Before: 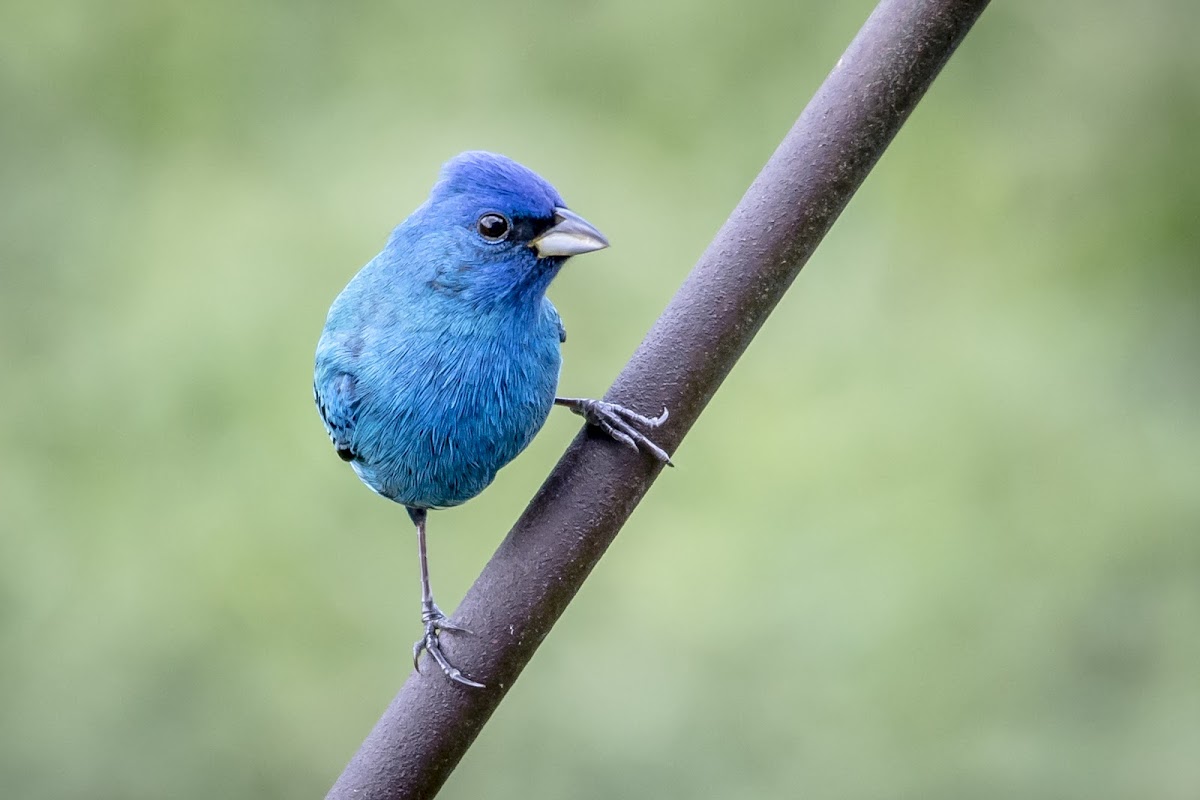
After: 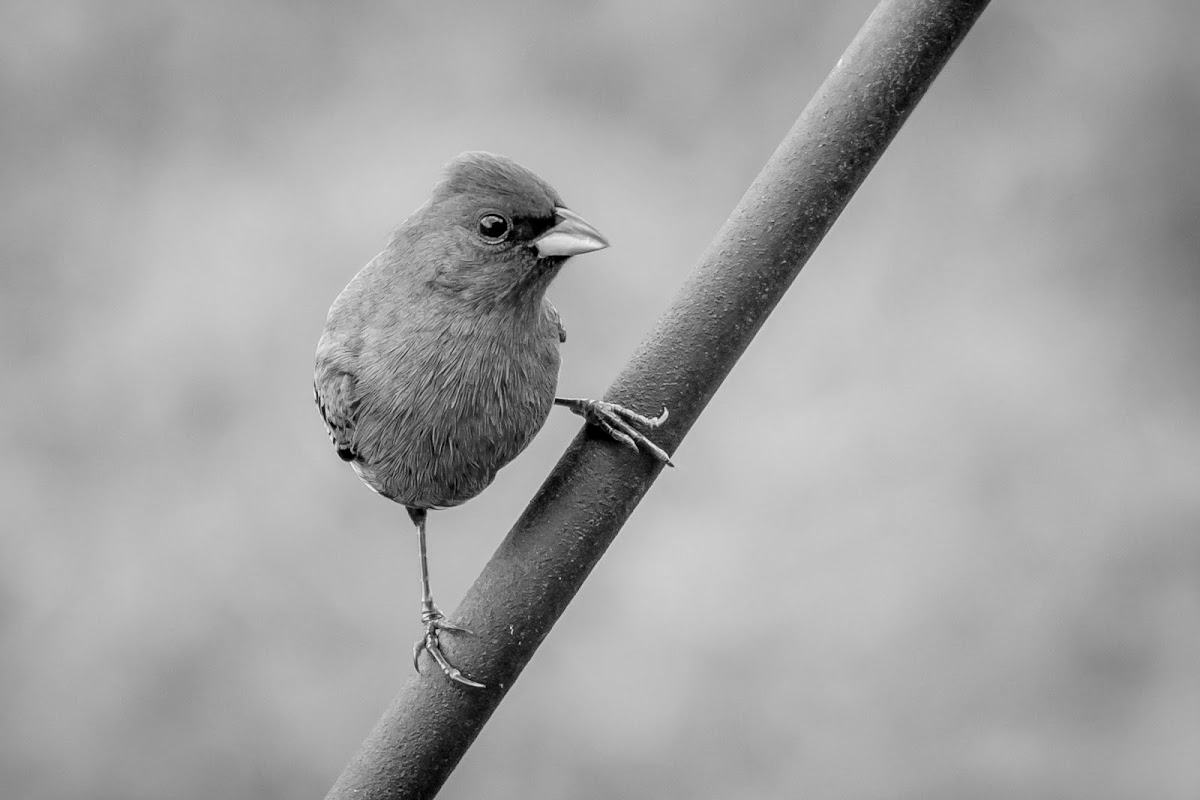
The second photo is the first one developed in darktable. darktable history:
monochrome: a -35.87, b 49.73, size 1.7
color zones: curves: ch1 [(0, 0.455) (0.063, 0.455) (0.286, 0.495) (0.429, 0.5) (0.571, 0.5) (0.714, 0.5) (0.857, 0.5) (1, 0.455)]; ch2 [(0, 0.532) (0.063, 0.521) (0.233, 0.447) (0.429, 0.489) (0.571, 0.5) (0.714, 0.5) (0.857, 0.5) (1, 0.532)]
